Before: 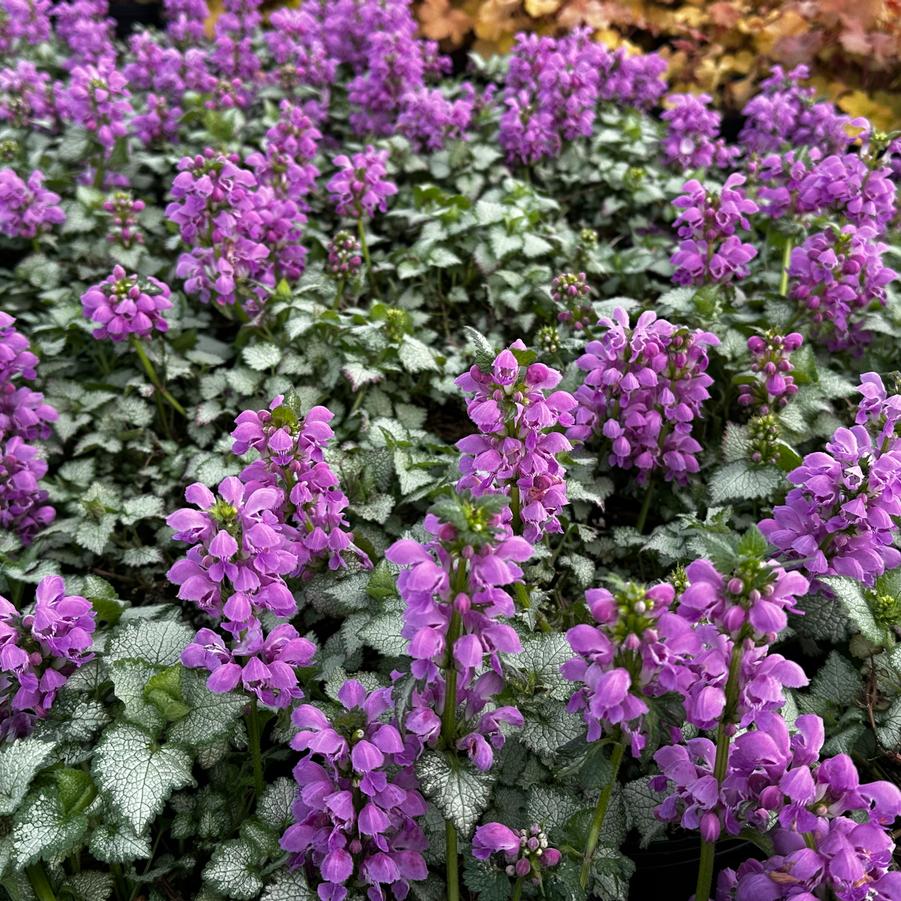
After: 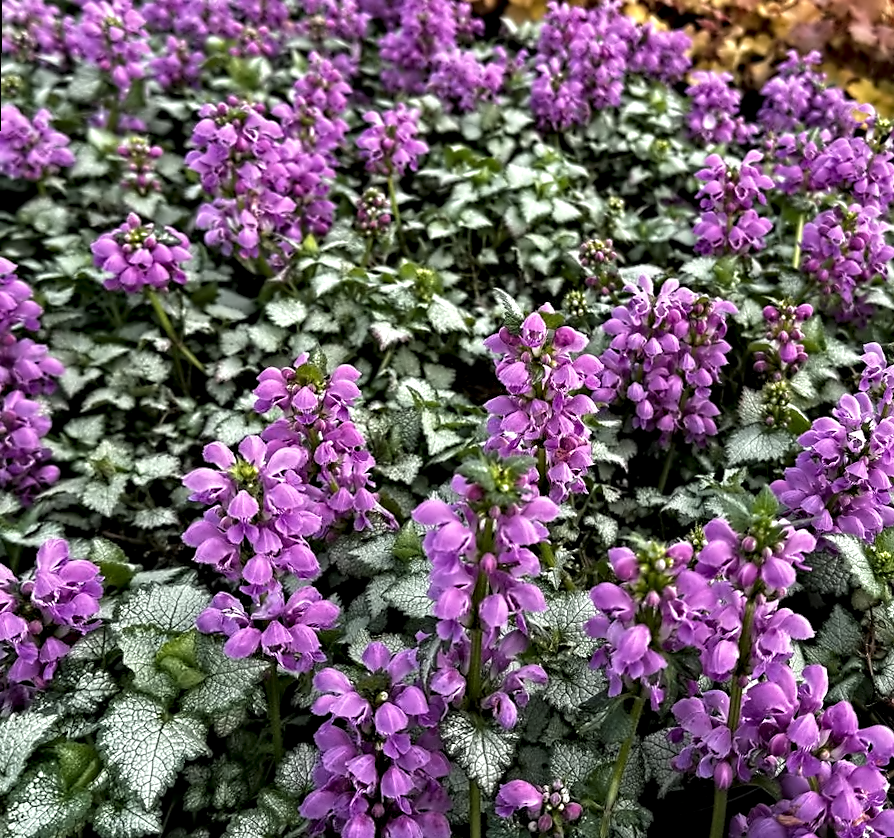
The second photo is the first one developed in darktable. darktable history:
rotate and perspective: rotation 0.679°, lens shift (horizontal) 0.136, crop left 0.009, crop right 0.991, crop top 0.078, crop bottom 0.95
contrast equalizer: octaves 7, y [[0.5, 0.542, 0.583, 0.625, 0.667, 0.708], [0.5 ×6], [0.5 ×6], [0, 0.033, 0.067, 0.1, 0.133, 0.167], [0, 0.05, 0.1, 0.15, 0.2, 0.25]]
